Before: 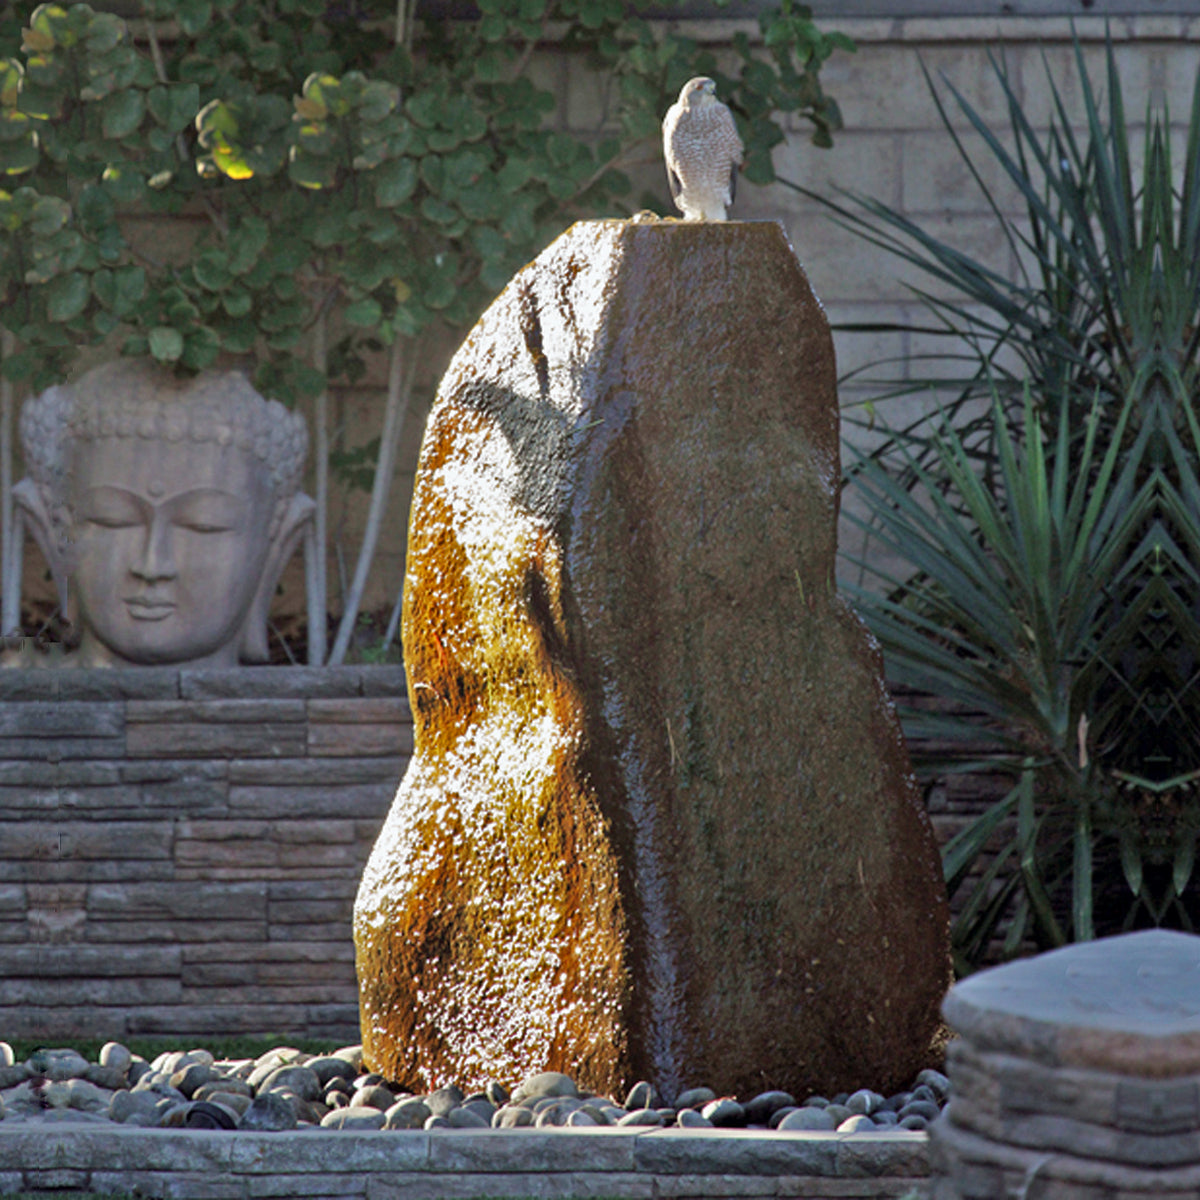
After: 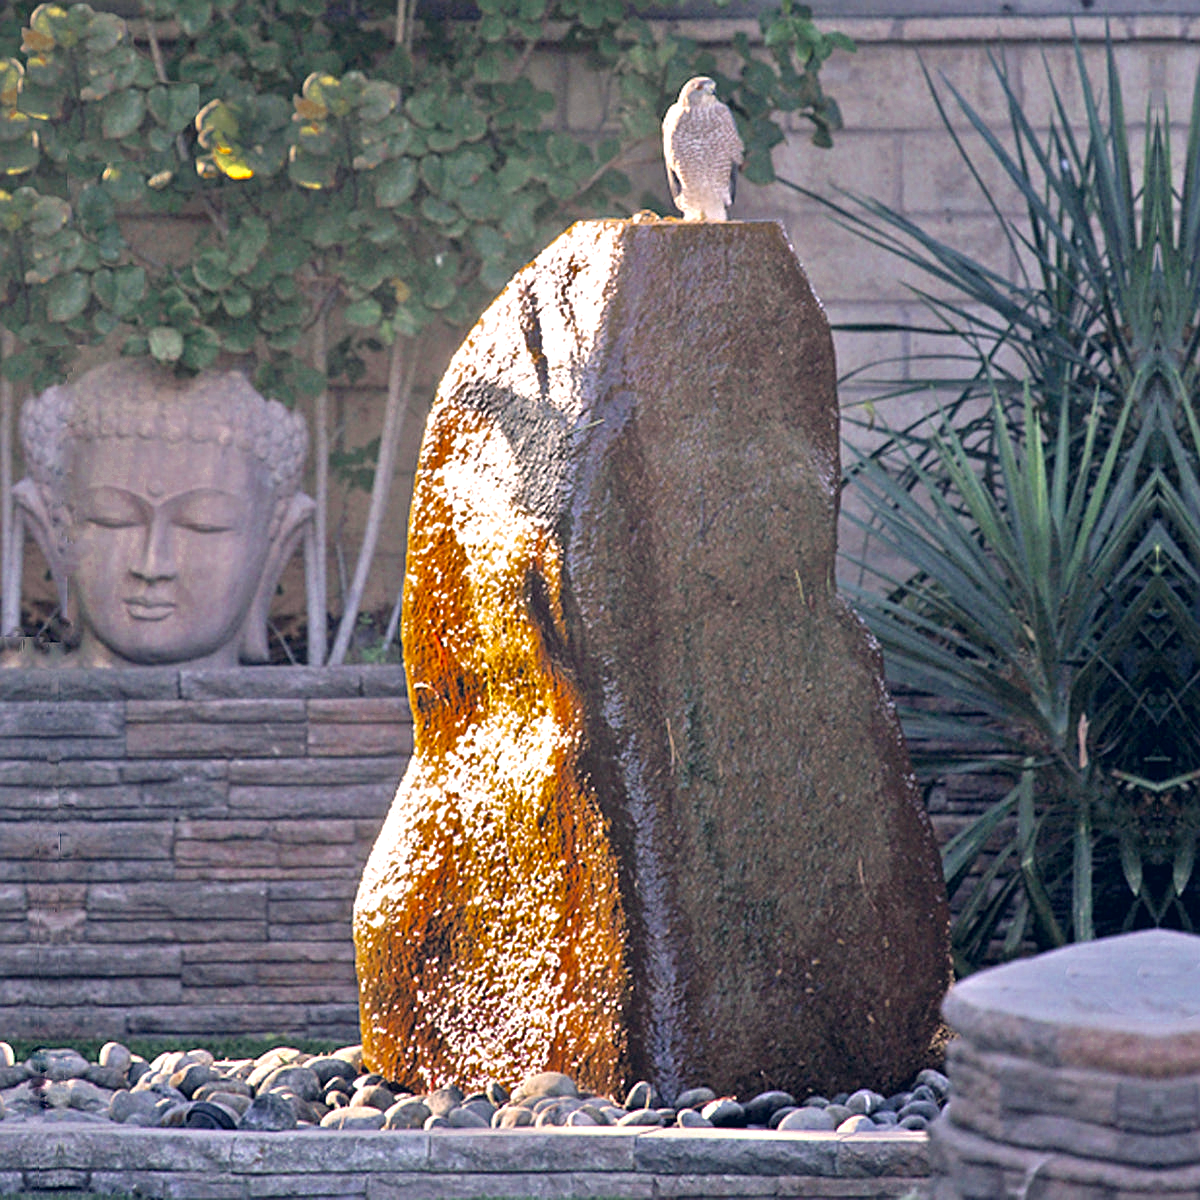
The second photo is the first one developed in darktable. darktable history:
color zones: curves: ch0 [(0.11, 0.396) (0.195, 0.36) (0.25, 0.5) (0.303, 0.412) (0.357, 0.544) (0.75, 0.5) (0.967, 0.328)]; ch1 [(0, 0.468) (0.112, 0.512) (0.202, 0.6) (0.25, 0.5) (0.307, 0.352) (0.357, 0.544) (0.75, 0.5) (0.963, 0.524)]
contrast equalizer: octaves 7, y [[0.528, 0.548, 0.563, 0.562, 0.546, 0.526], [0.55 ×6], [0 ×6], [0 ×6], [0 ×6]], mix -0.203
exposure: black level correction 0, exposure 1.001 EV, compensate exposure bias true, compensate highlight preservation false
sharpen: on, module defaults
color correction: highlights a* 13.73, highlights b* 5.9, shadows a* -5.14, shadows b* -15.18, saturation 0.86
